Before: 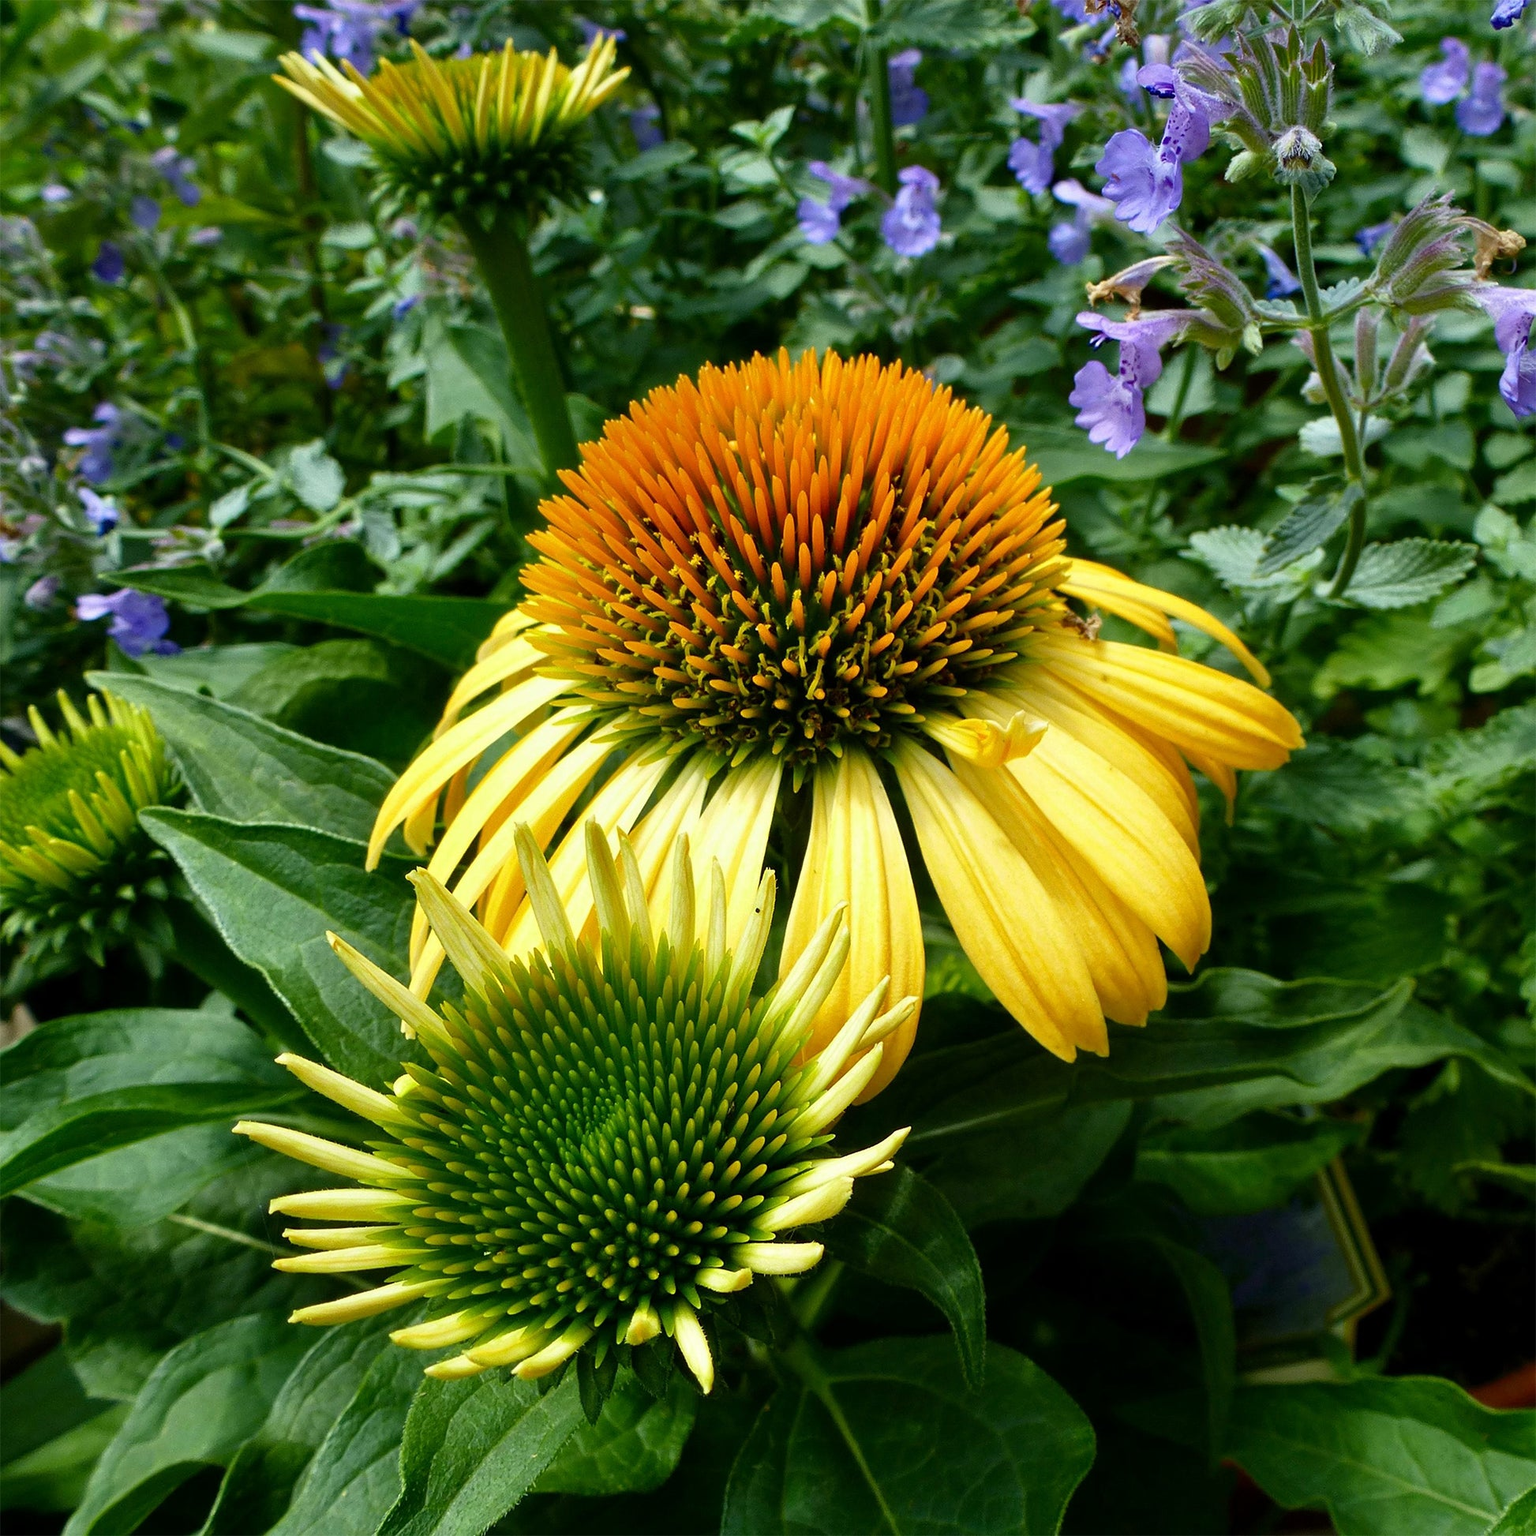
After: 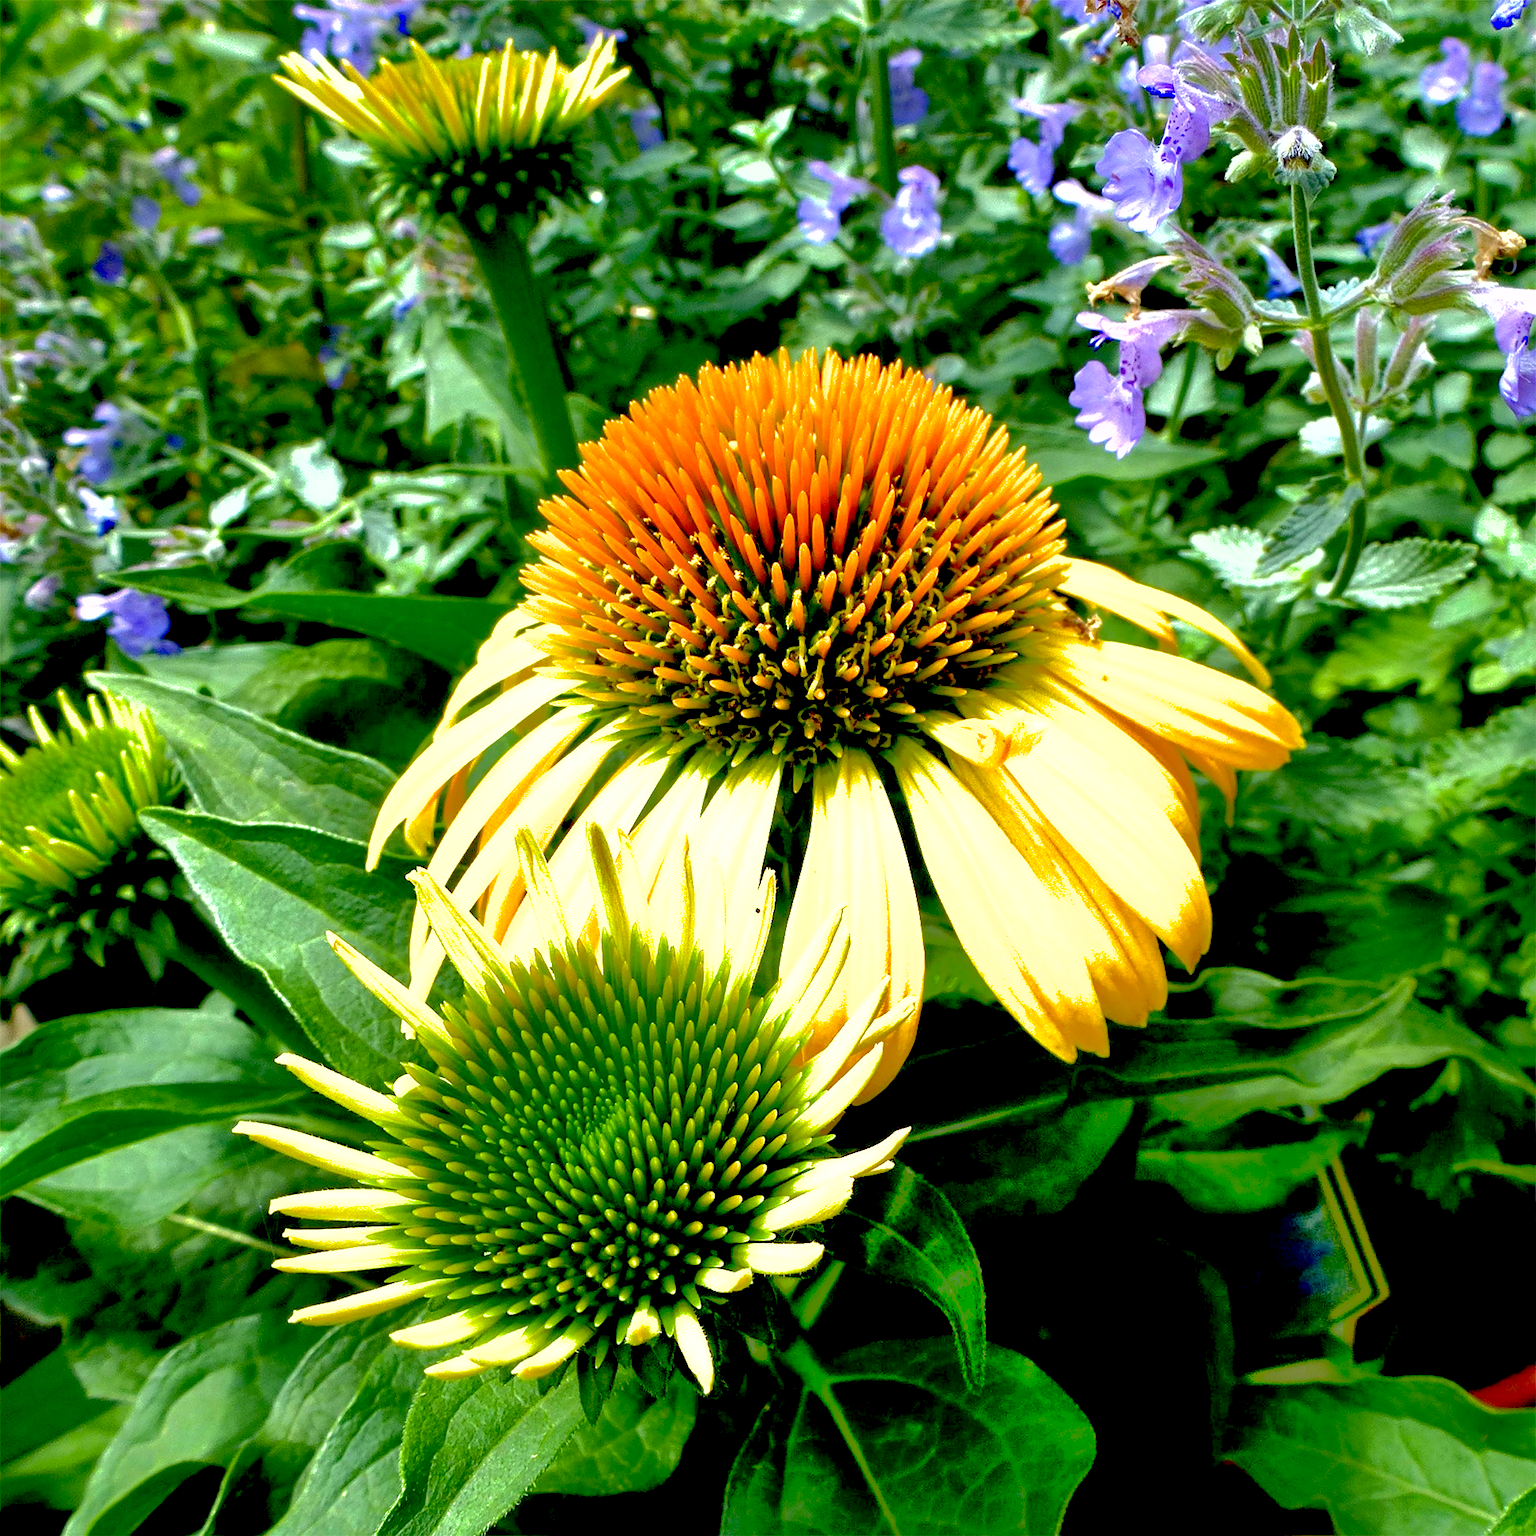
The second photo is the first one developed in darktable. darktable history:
exposure: black level correction 0.011, exposure 1.088 EV, compensate exposure bias true, compensate highlight preservation false
shadows and highlights: shadows 60, highlights -60
tone equalizer: on, module defaults
